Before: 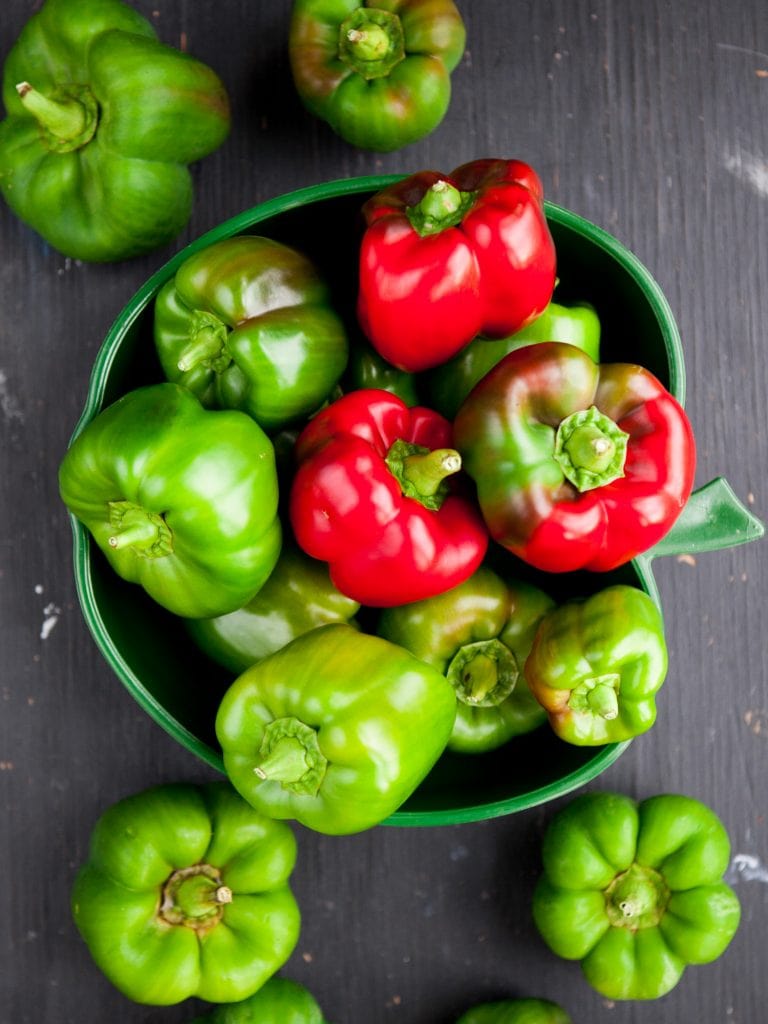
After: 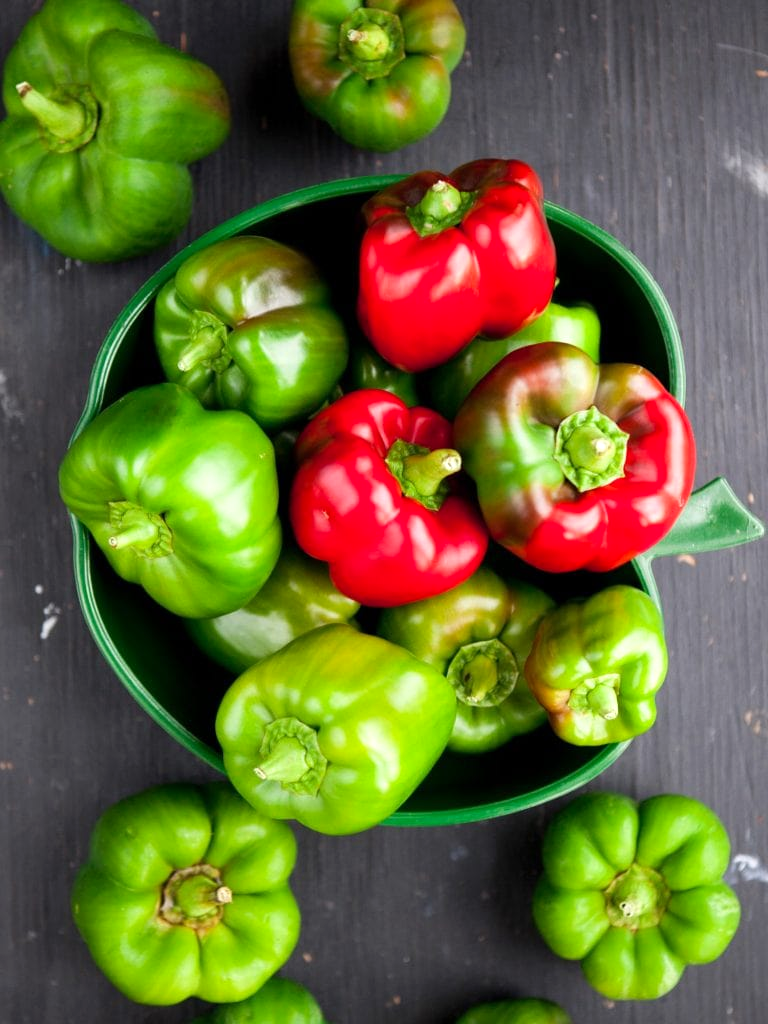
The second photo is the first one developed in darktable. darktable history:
tone equalizer: on, module defaults
levels: levels [0, 0.474, 0.947]
